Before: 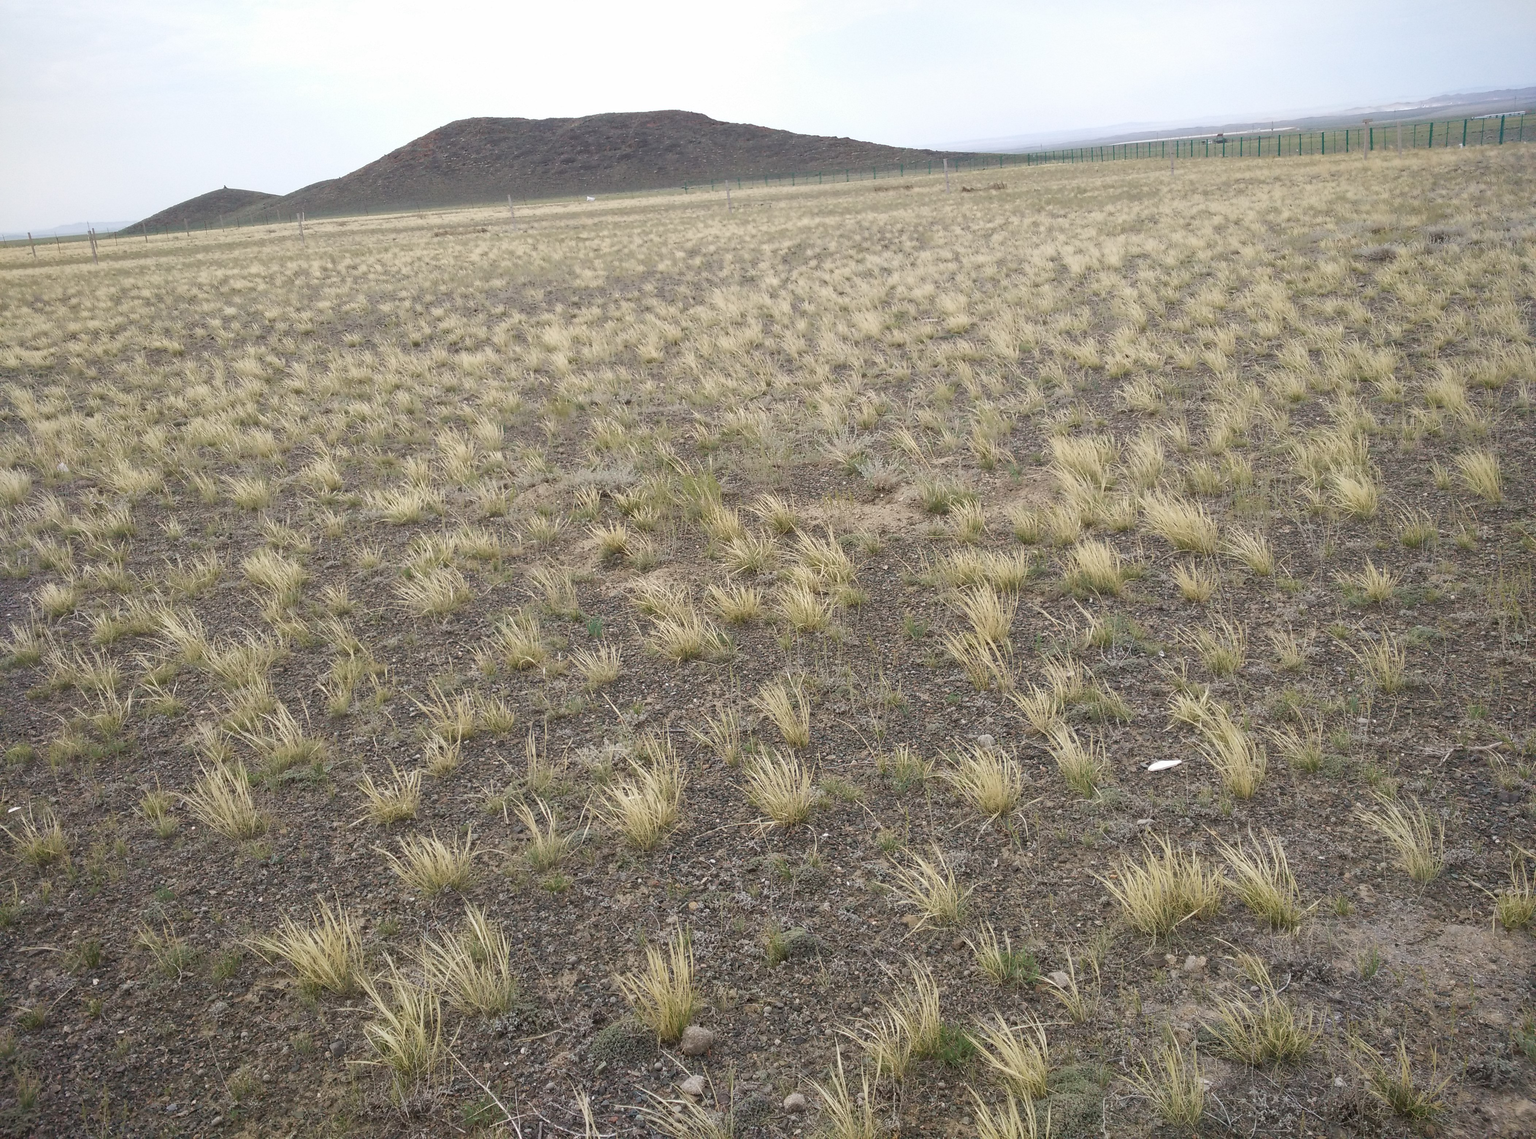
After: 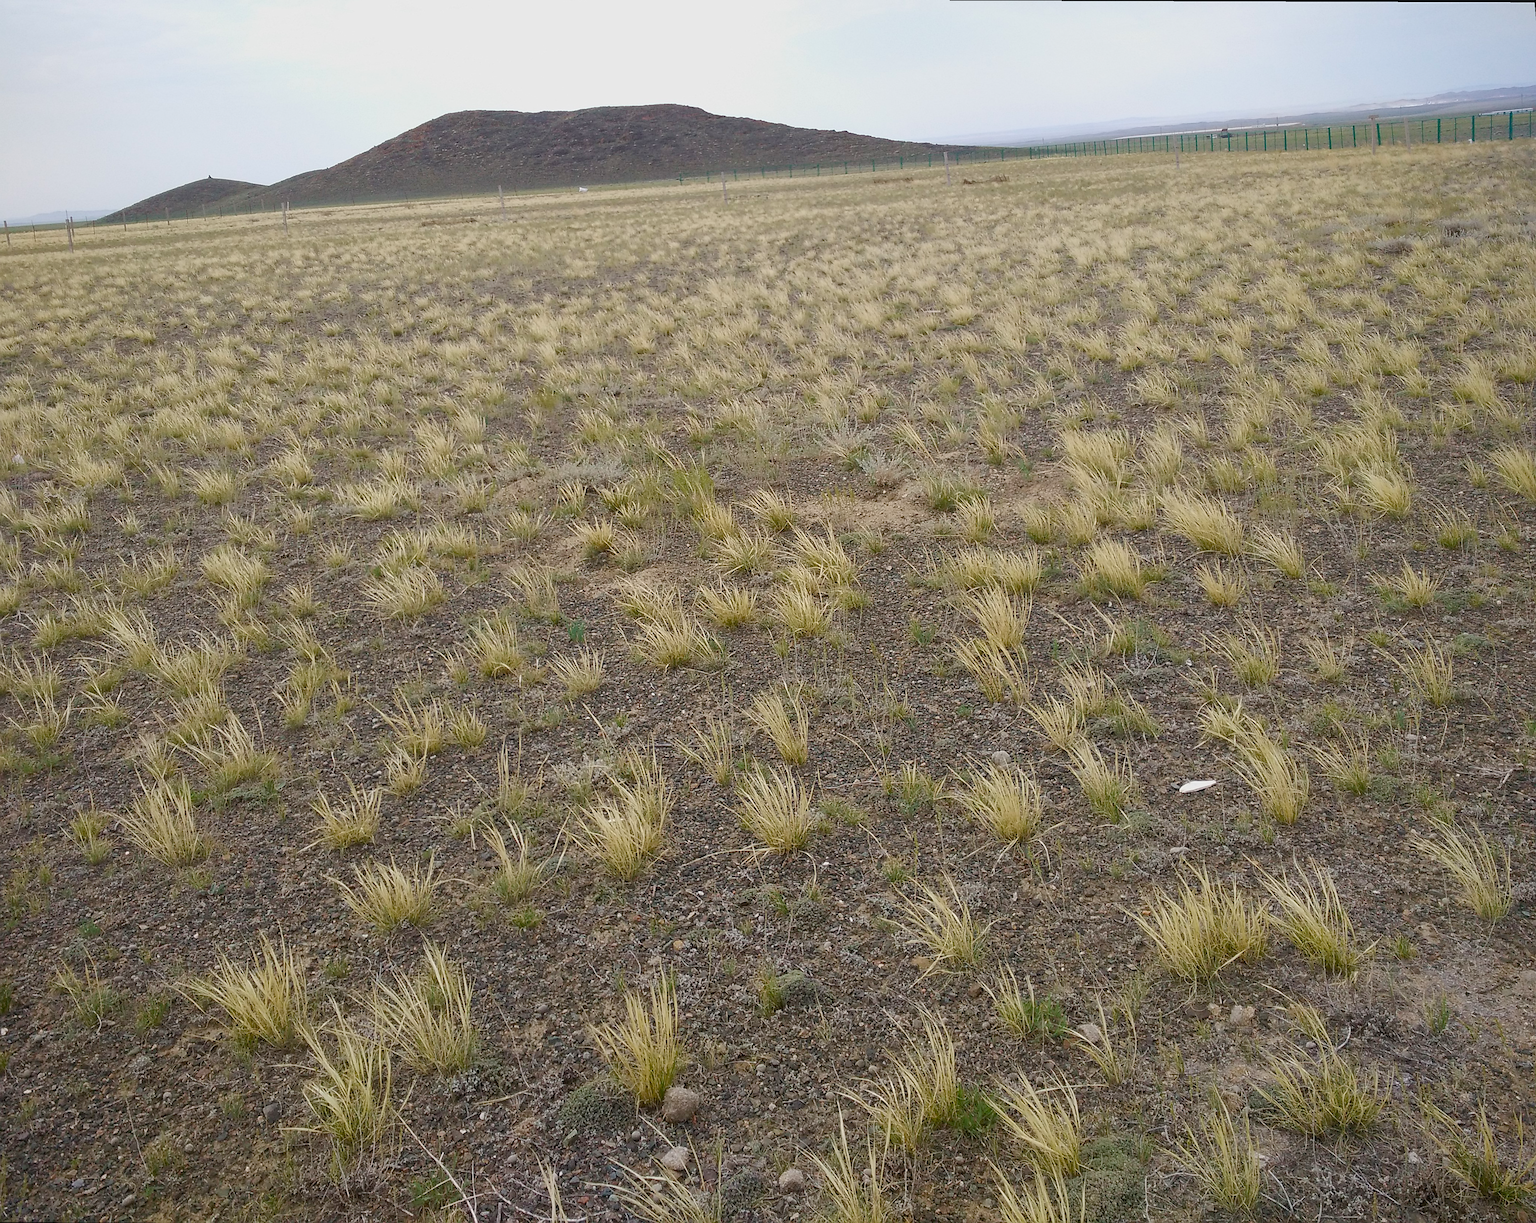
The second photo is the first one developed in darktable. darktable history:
exposure: exposure -0.293 EV, compensate highlight preservation false
rotate and perspective: rotation 0.215°, lens shift (vertical) -0.139, crop left 0.069, crop right 0.939, crop top 0.002, crop bottom 0.996
sharpen: on, module defaults
color balance rgb: perceptual saturation grading › global saturation 20%, perceptual saturation grading › highlights 2.68%, perceptual saturation grading › shadows 50%
